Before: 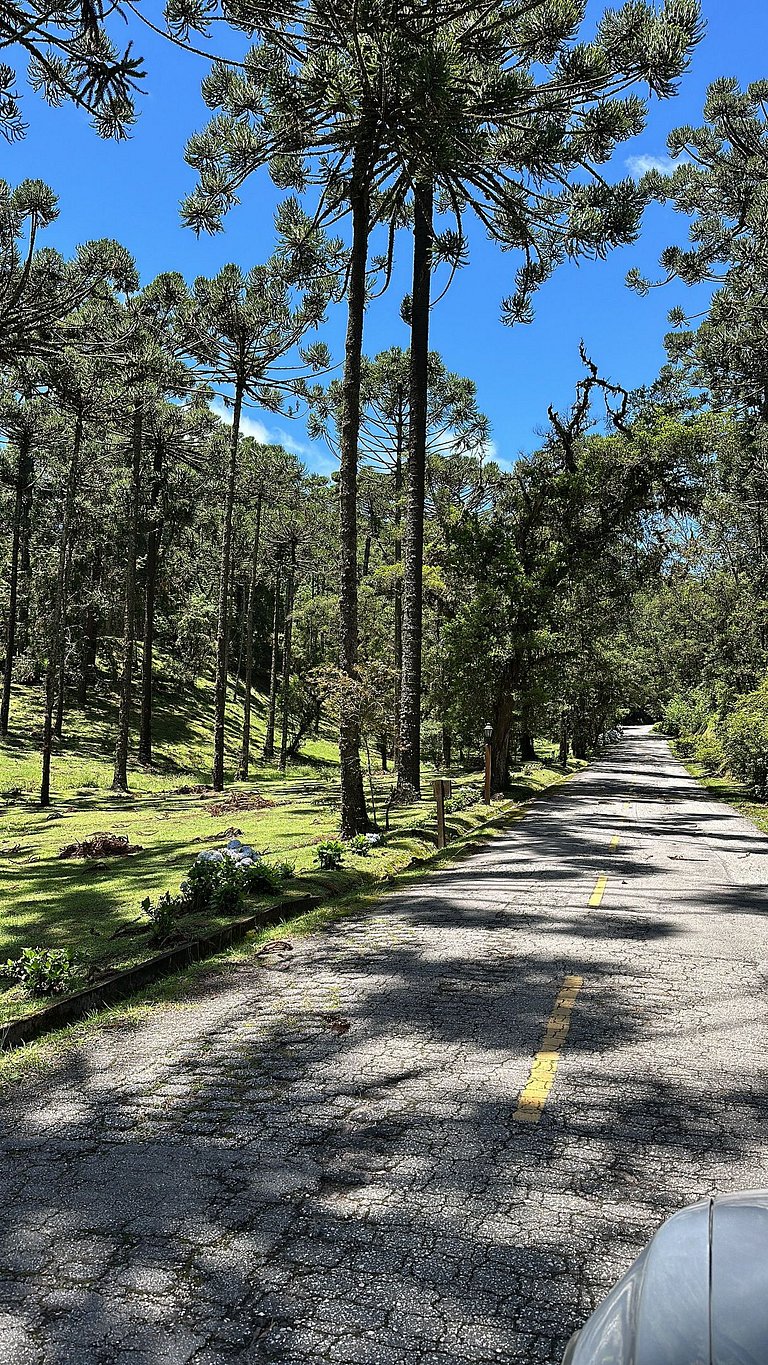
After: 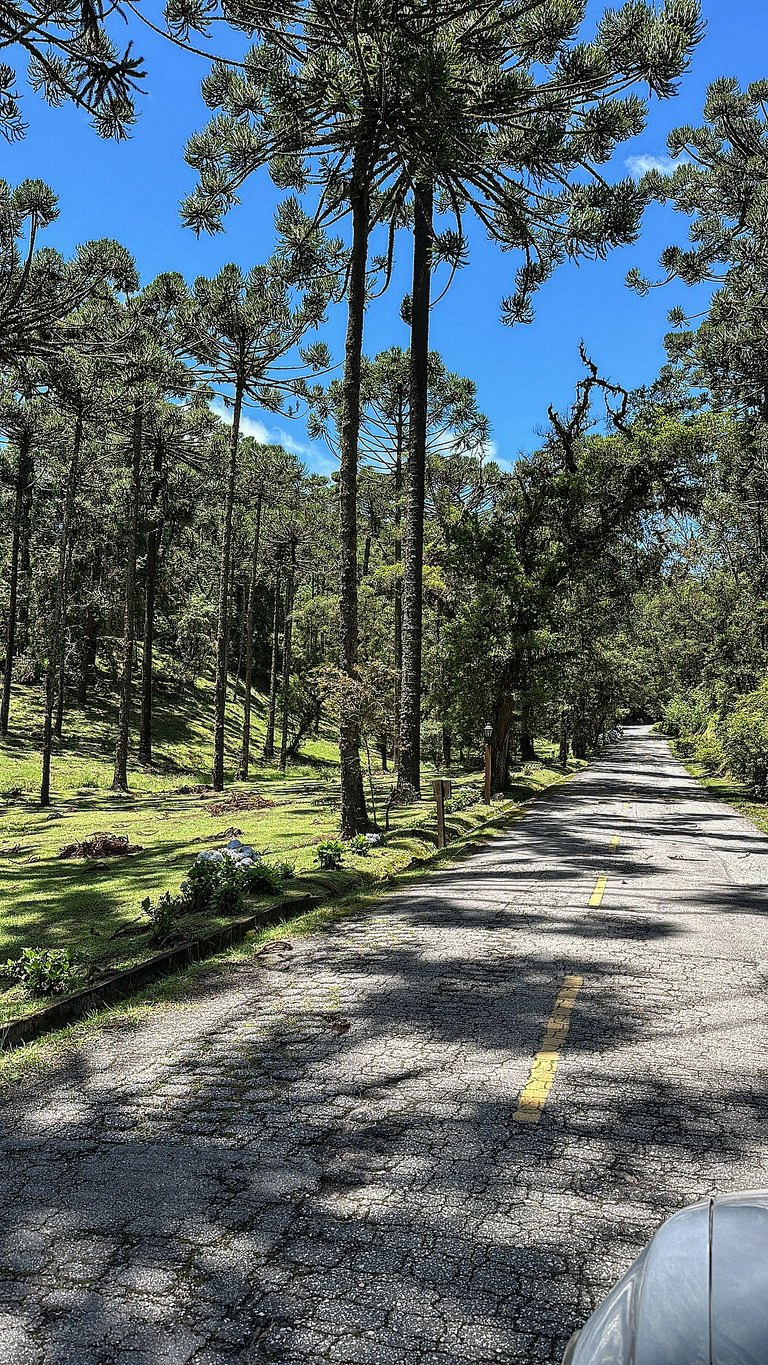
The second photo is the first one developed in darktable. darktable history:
exposure: compensate highlight preservation false
local contrast: on, module defaults
color zones: curves: ch1 [(0, 0.469) (0.01, 0.469) (0.12, 0.446) (0.248, 0.469) (0.5, 0.5) (0.748, 0.5) (0.99, 0.469) (1, 0.469)]
